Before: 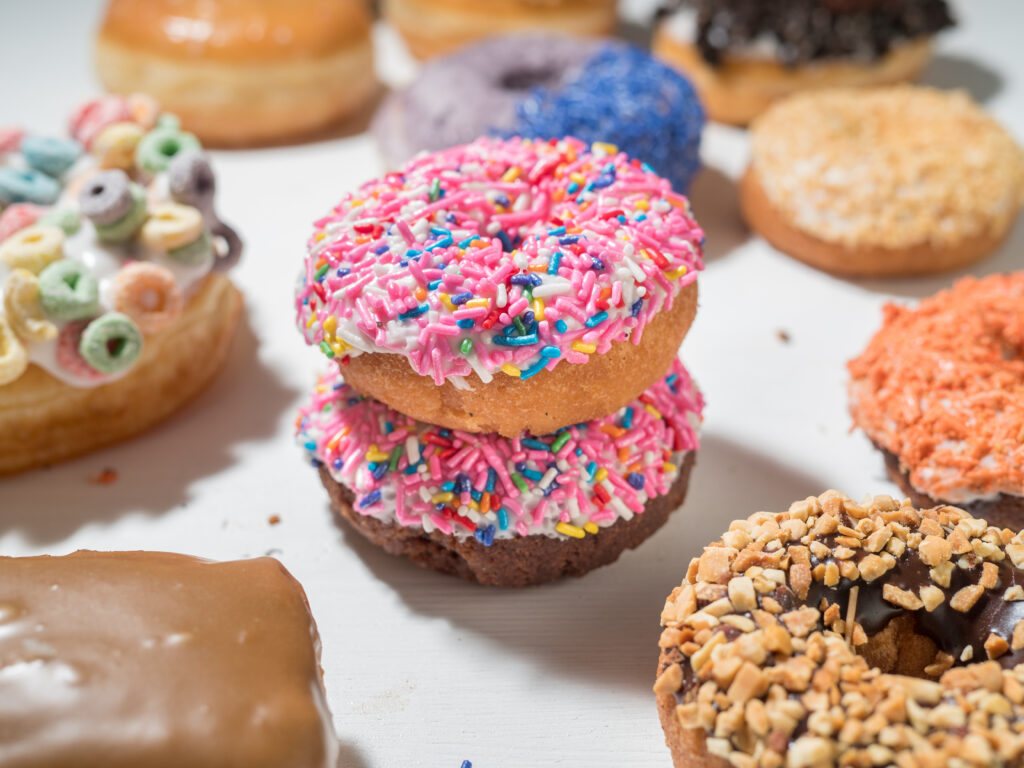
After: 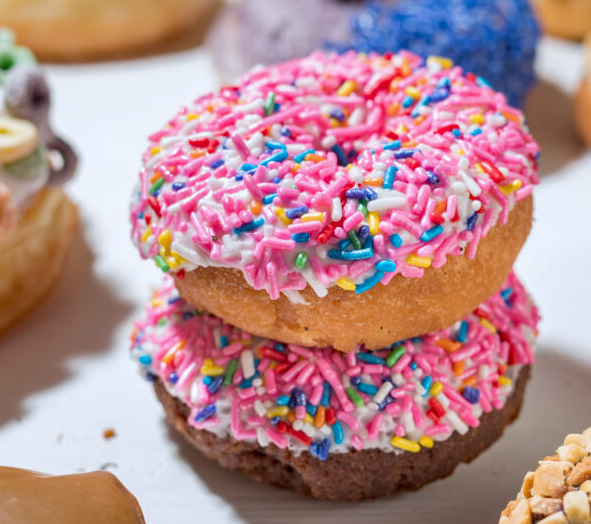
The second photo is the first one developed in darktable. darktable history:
crop: left 16.202%, top 11.208%, right 26.045%, bottom 20.557%
haze removal: strength 0.29, distance 0.25, compatibility mode true, adaptive false
white balance: red 0.974, blue 1.044
